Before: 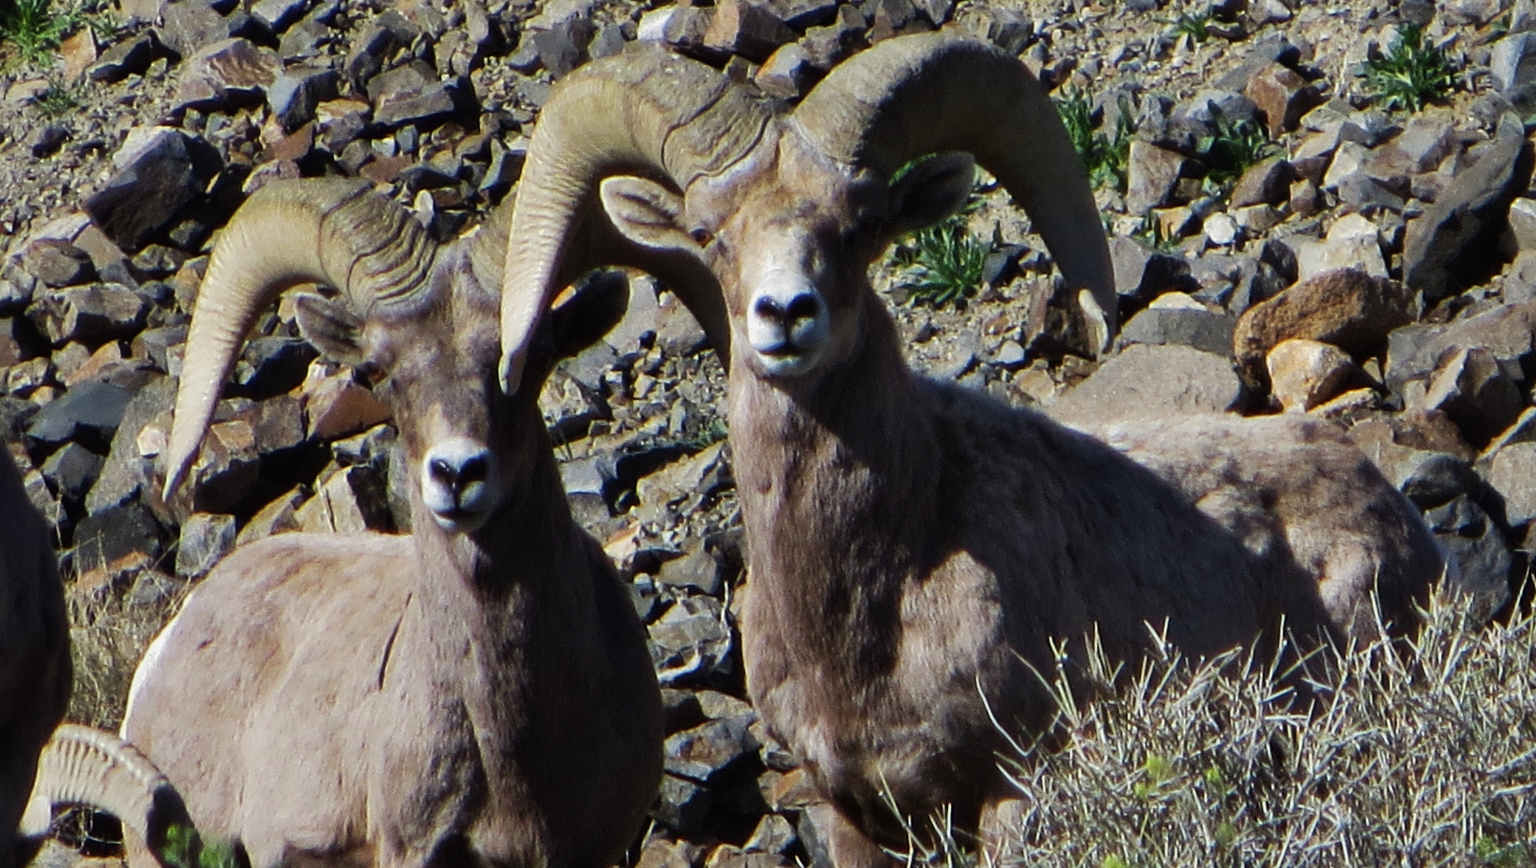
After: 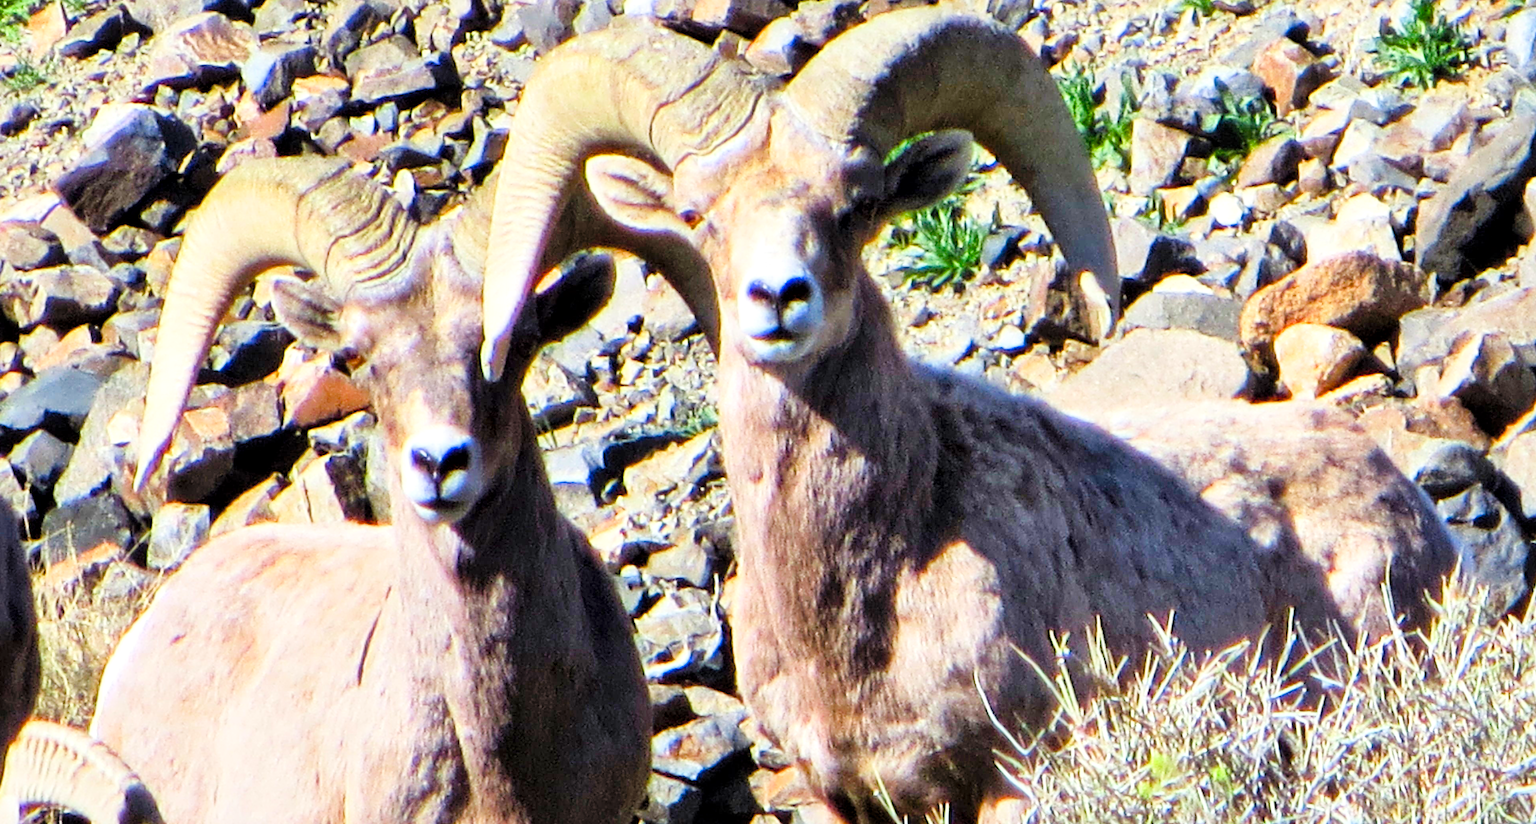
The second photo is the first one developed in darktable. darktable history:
crop: left 2.157%, top 3.054%, right 1.038%, bottom 4.982%
filmic rgb: black relative exposure -7.65 EV, white relative exposure 4.56 EV, threshold 2.94 EV, hardness 3.61, enable highlight reconstruction true
exposure: black level correction 0.002, exposure 1.988 EV, compensate exposure bias true, compensate highlight preservation false
contrast brightness saturation: contrast 0.067, brightness 0.174, saturation 0.4
local contrast: mode bilateral grid, contrast 20, coarseness 51, detail 139%, midtone range 0.2
color balance rgb: perceptual saturation grading › global saturation 20%, perceptual saturation grading › highlights -24.822%, perceptual saturation grading › shadows 25.839%
